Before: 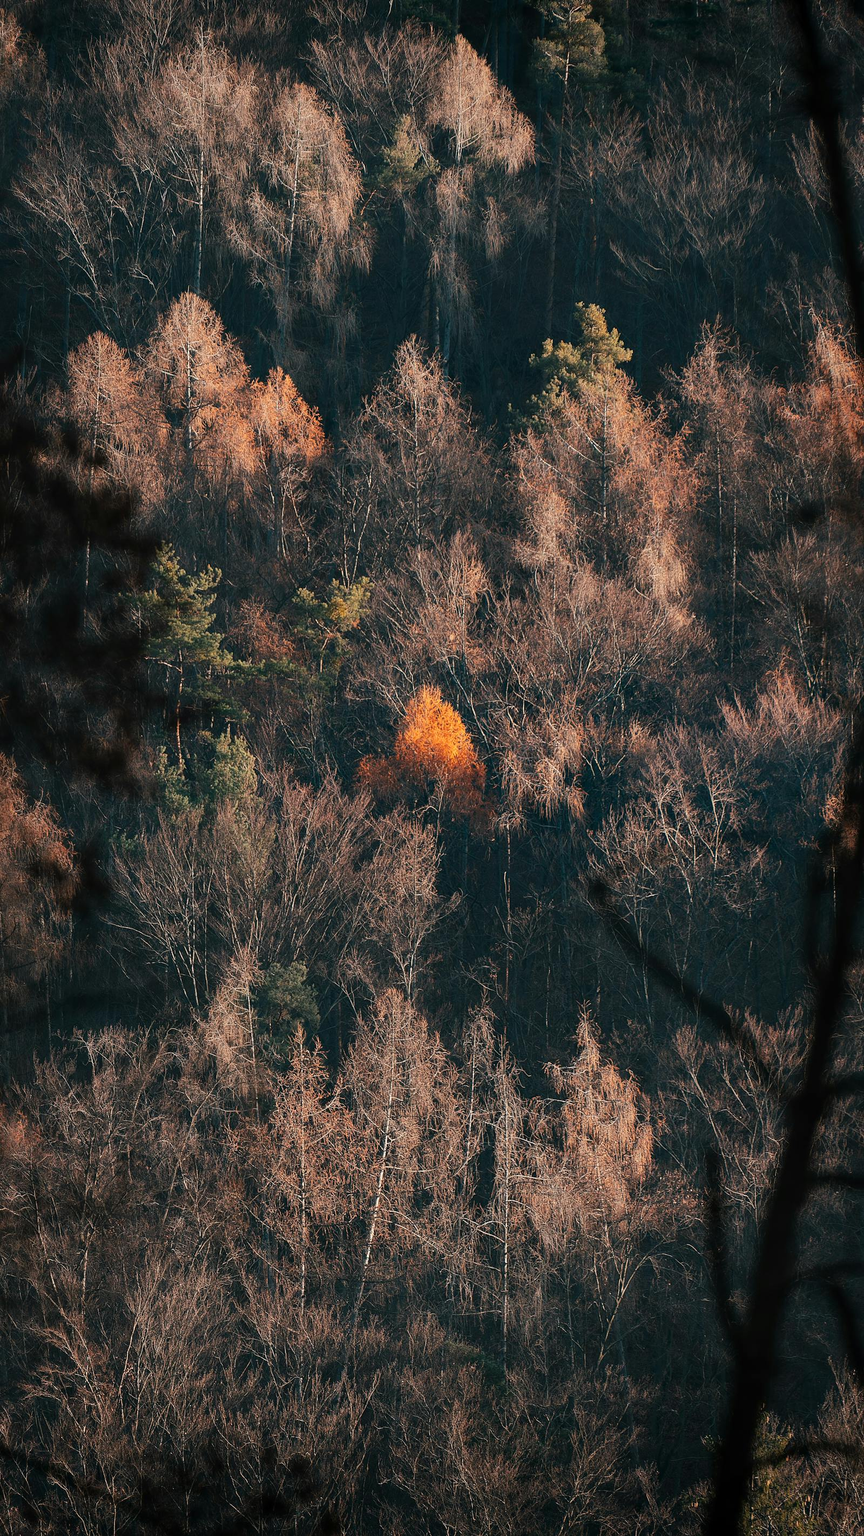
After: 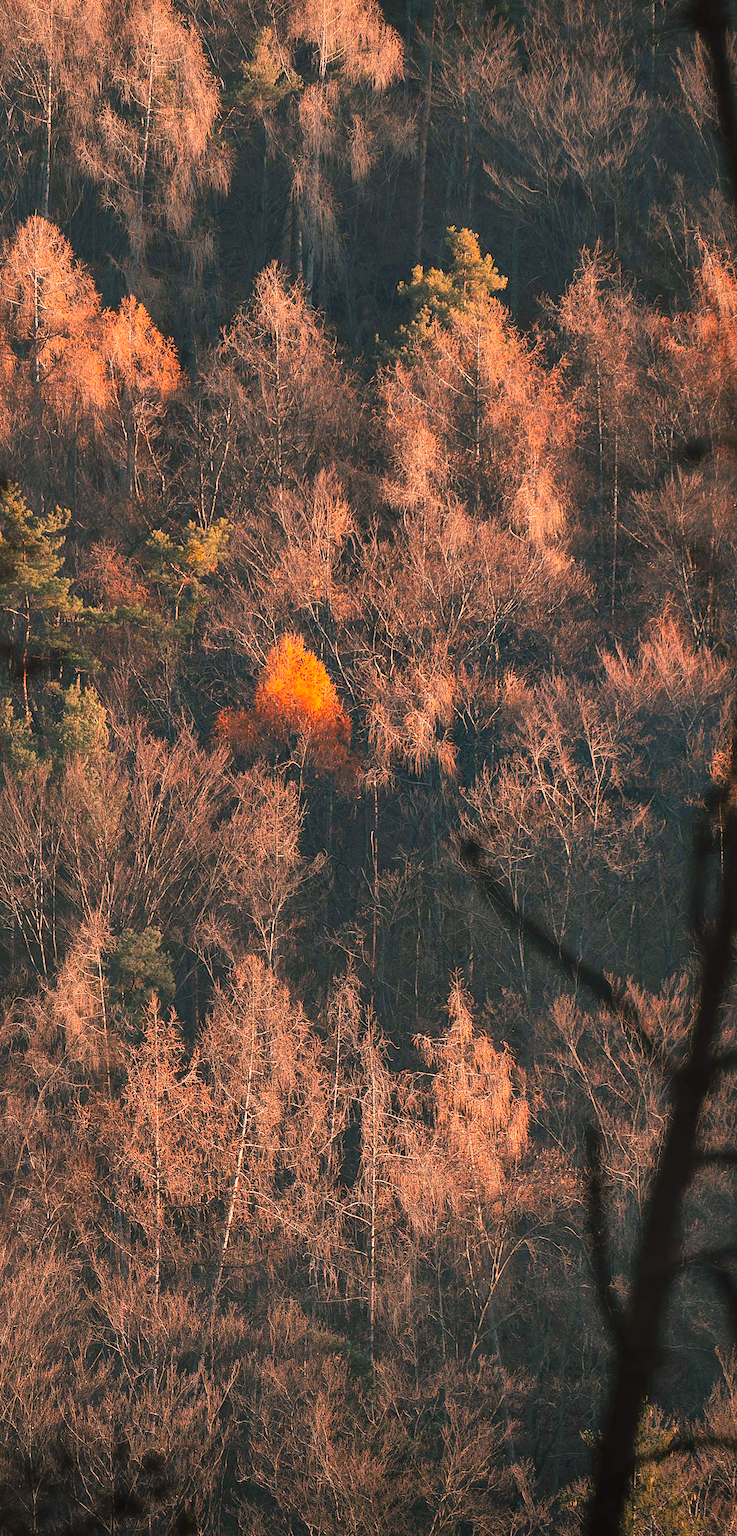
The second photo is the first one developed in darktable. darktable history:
crop and rotate: left 17.951%, top 5.826%, right 1.665%
color correction: highlights a* 21.05, highlights b* 19.8
exposure: black level correction -0.002, exposure 0.532 EV, compensate highlight preservation false
shadows and highlights: on, module defaults
